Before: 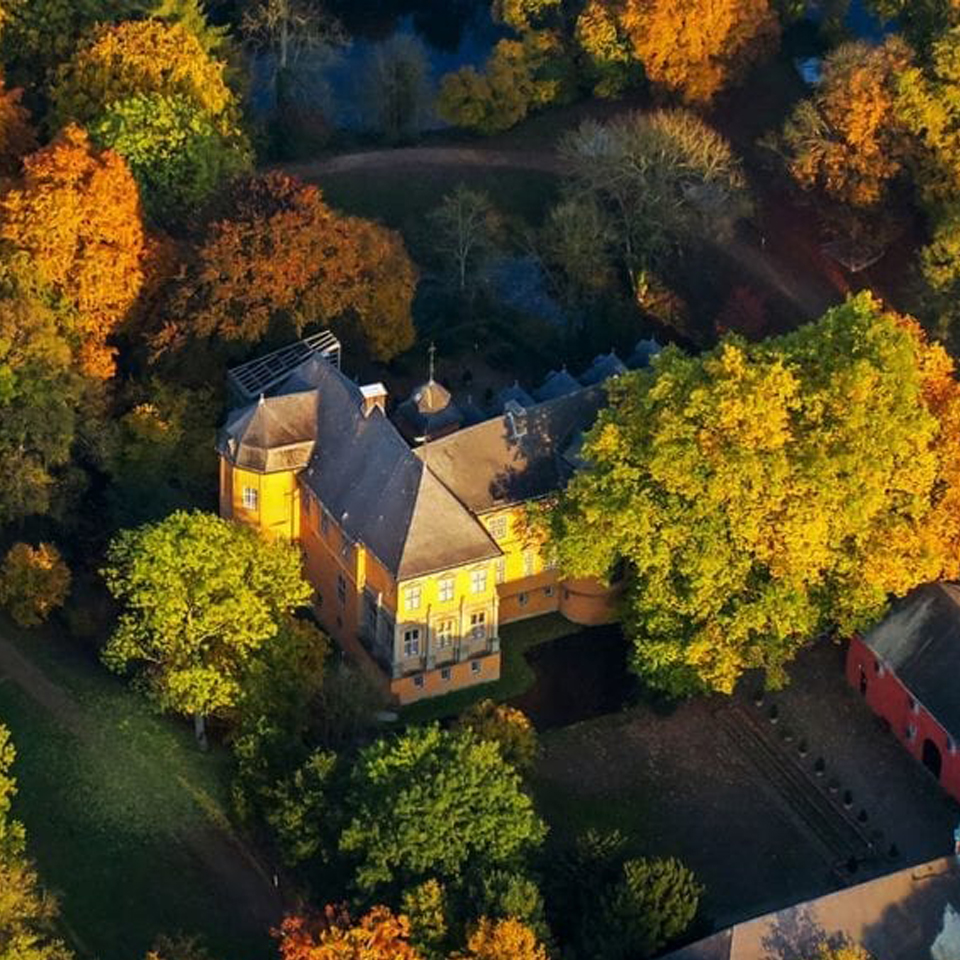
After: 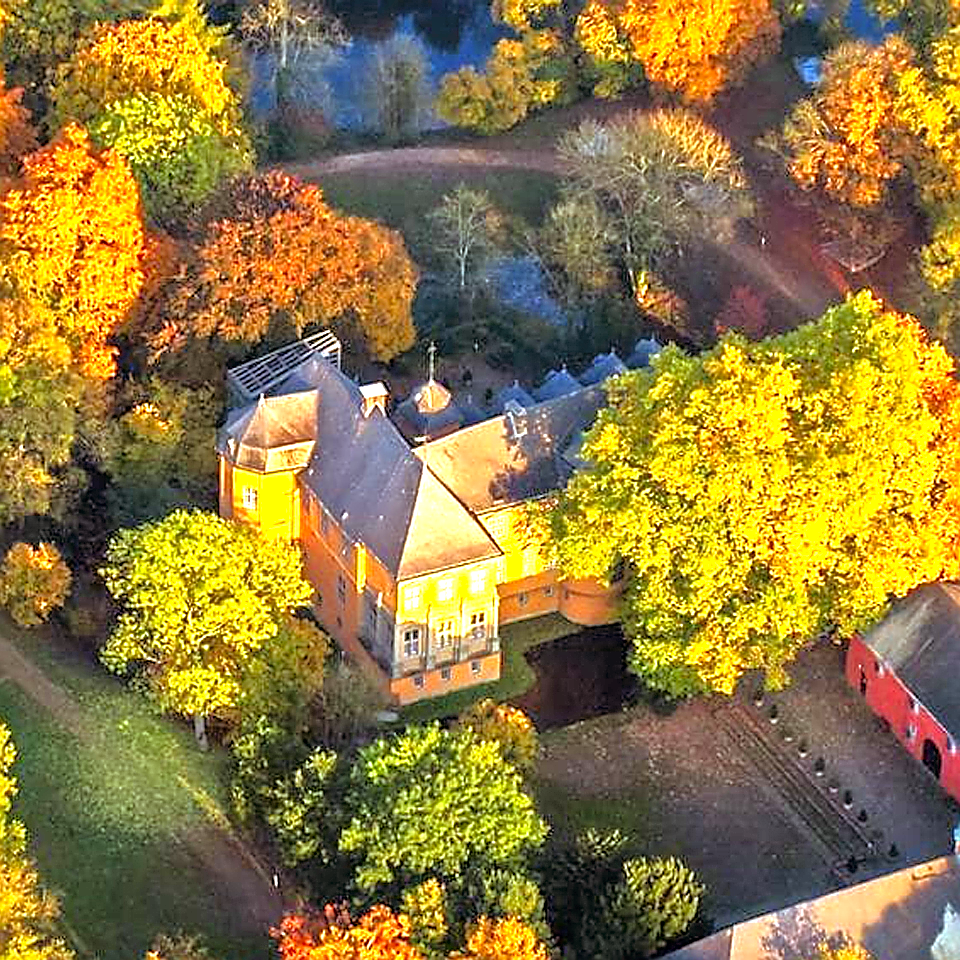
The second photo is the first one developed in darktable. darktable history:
tone equalizer: -7 EV 0.15 EV, -6 EV 0.6 EV, -5 EV 1.15 EV, -4 EV 1.33 EV, -3 EV 1.15 EV, -2 EV 0.6 EV, -1 EV 0.15 EV, mask exposure compensation -0.5 EV
sharpen: radius 1.4, amount 1.25, threshold 0.7
rgb levels: mode RGB, independent channels, levels [[0, 0.5, 1], [0, 0.521, 1], [0, 0.536, 1]]
exposure: exposure 1.5 EV, compensate highlight preservation false
